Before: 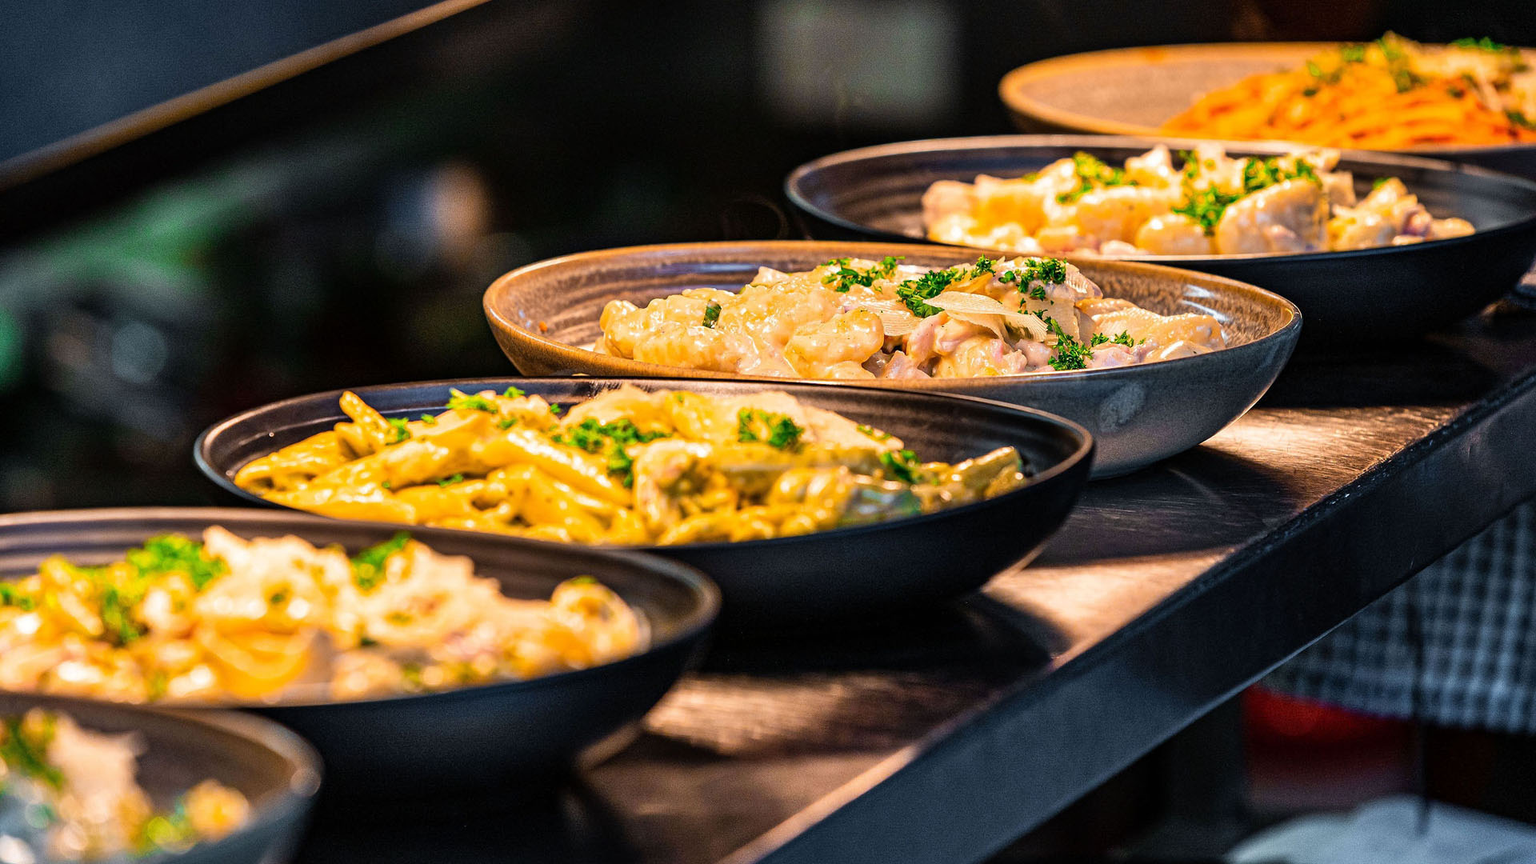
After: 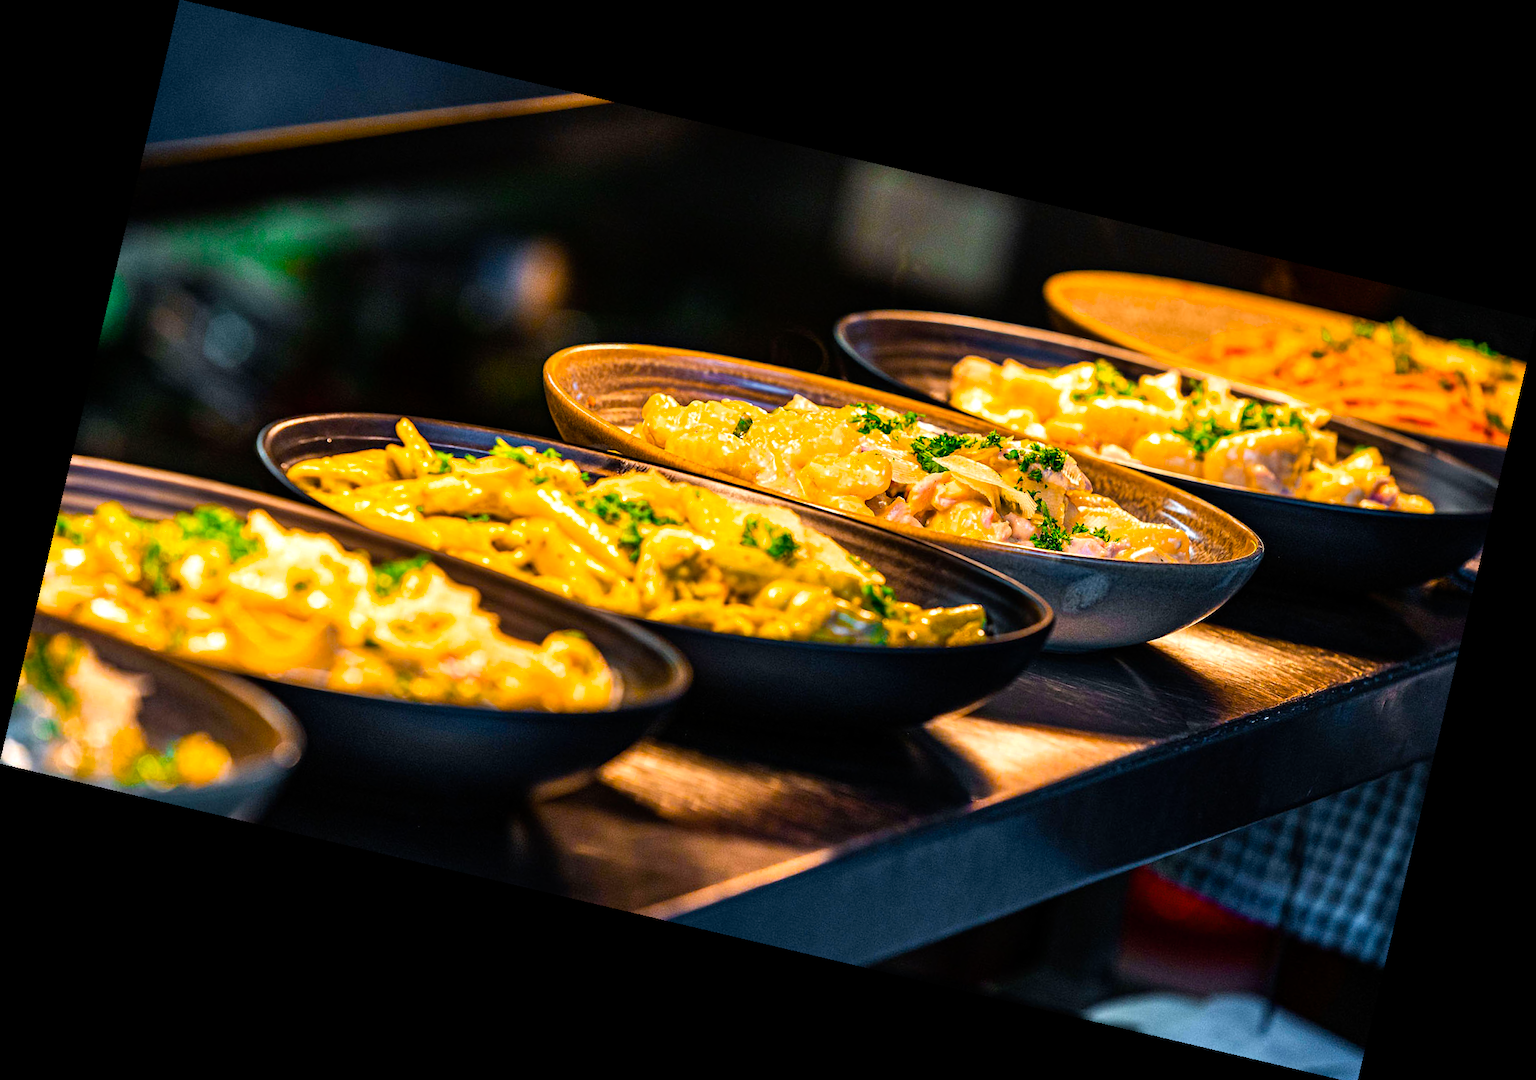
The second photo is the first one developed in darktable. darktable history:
color balance rgb: linear chroma grading › global chroma 50%, perceptual saturation grading › global saturation 2.34%, global vibrance 6.64%, contrast 12.71%, saturation formula JzAzBz (2021)
rotate and perspective: rotation 13.27°, automatic cropping off
exposure: exposure -0.041 EV, compensate highlight preservation false
crop: bottom 0.071%
